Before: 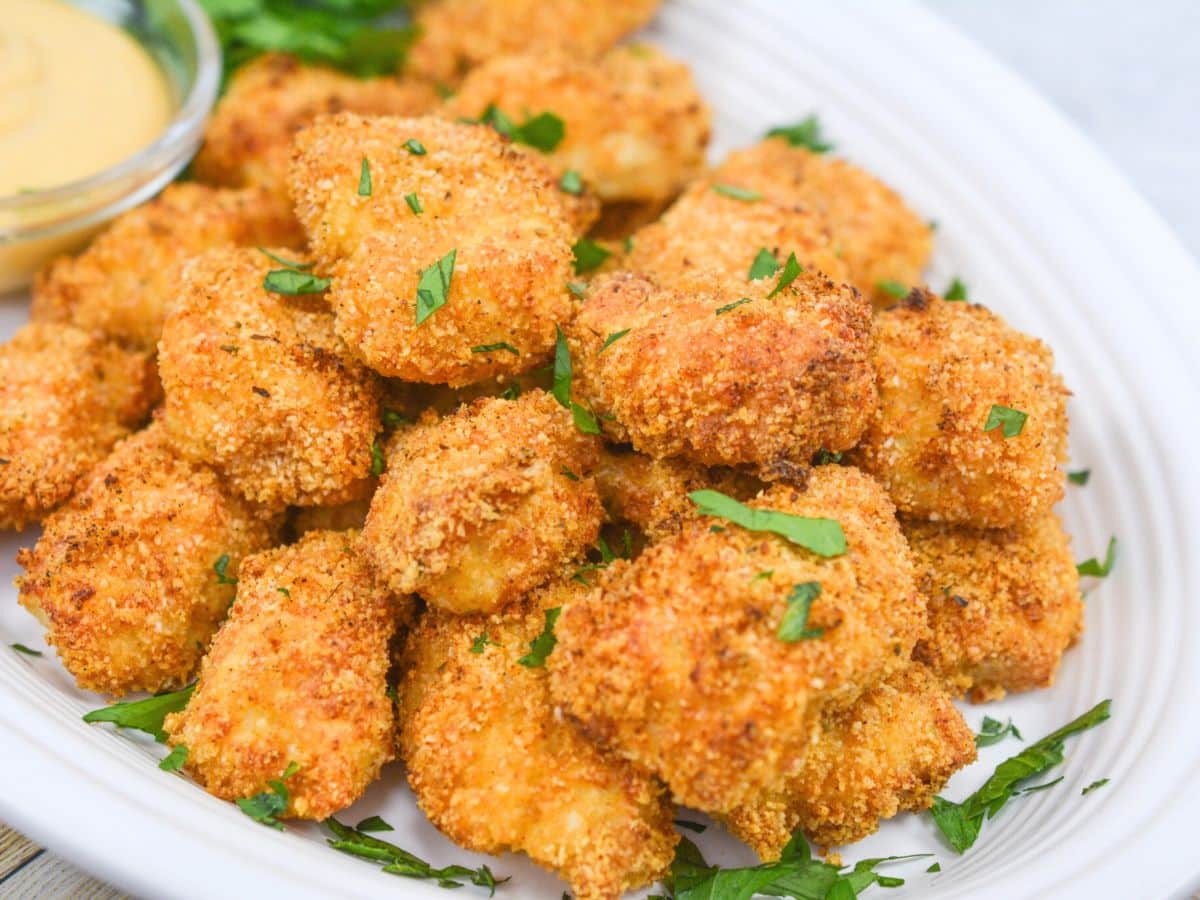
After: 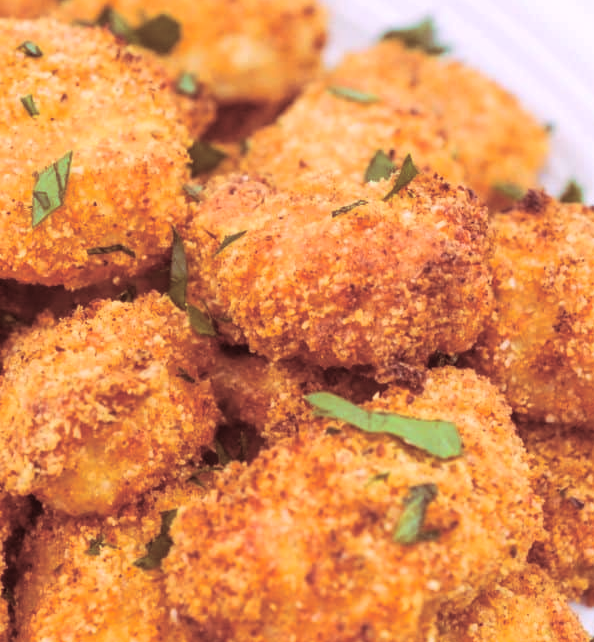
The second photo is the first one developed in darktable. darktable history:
crop: left 32.075%, top 10.976%, right 18.355%, bottom 17.596%
split-toning: highlights › hue 187.2°, highlights › saturation 0.83, balance -68.05, compress 56.43%
white balance: red 1.05, blue 1.072
